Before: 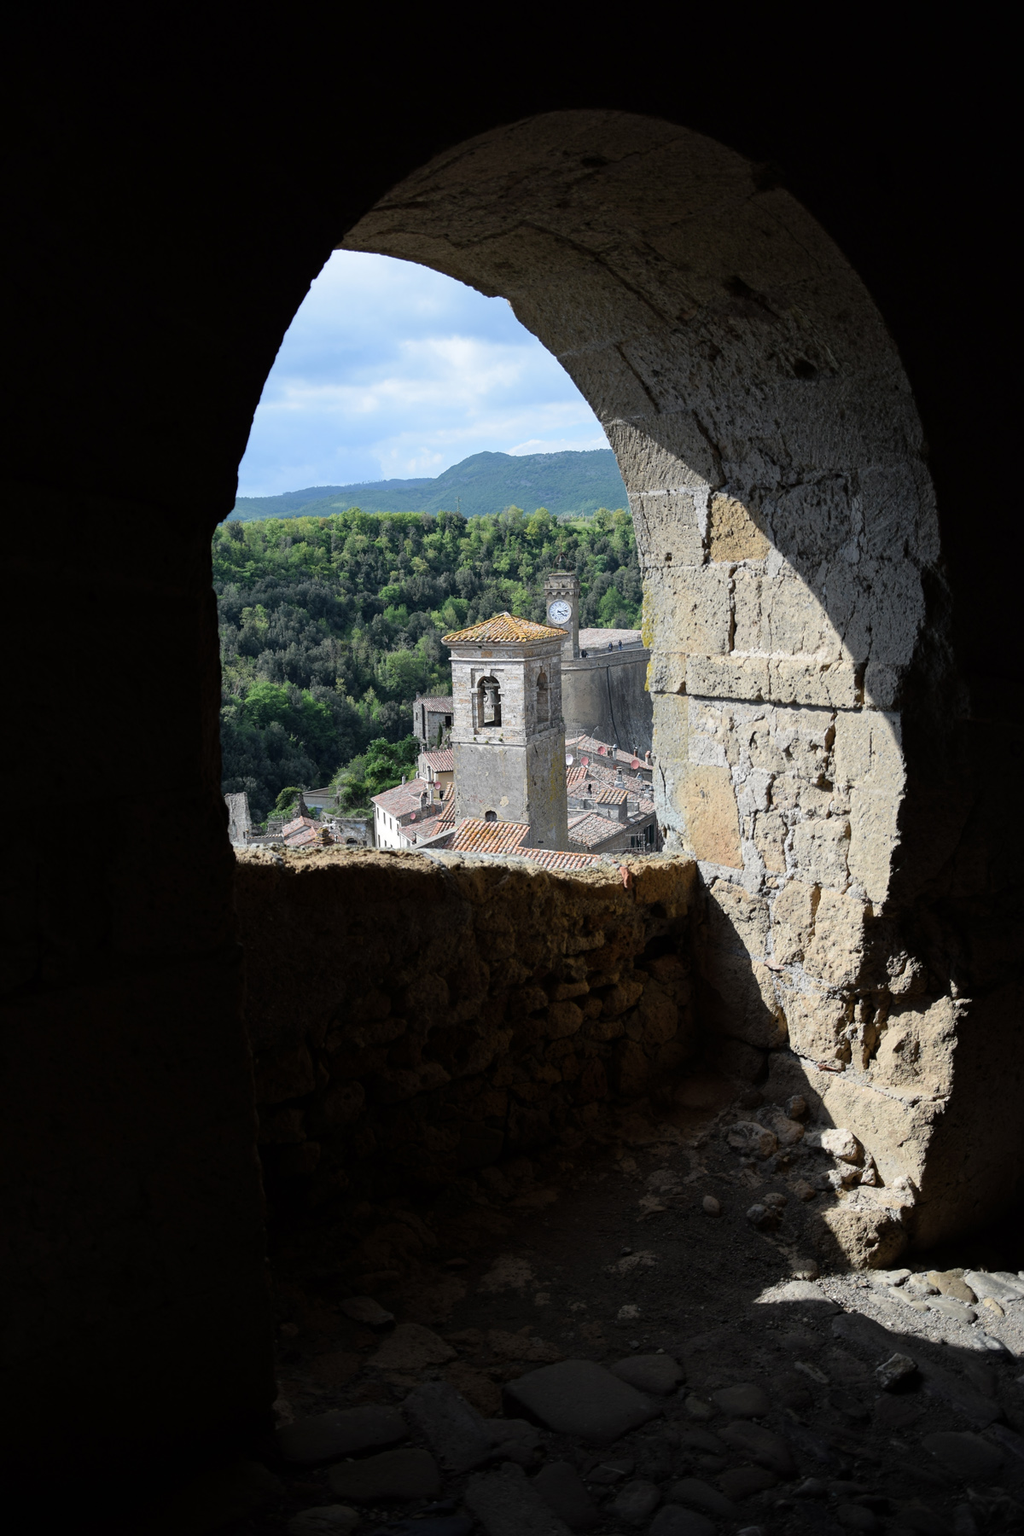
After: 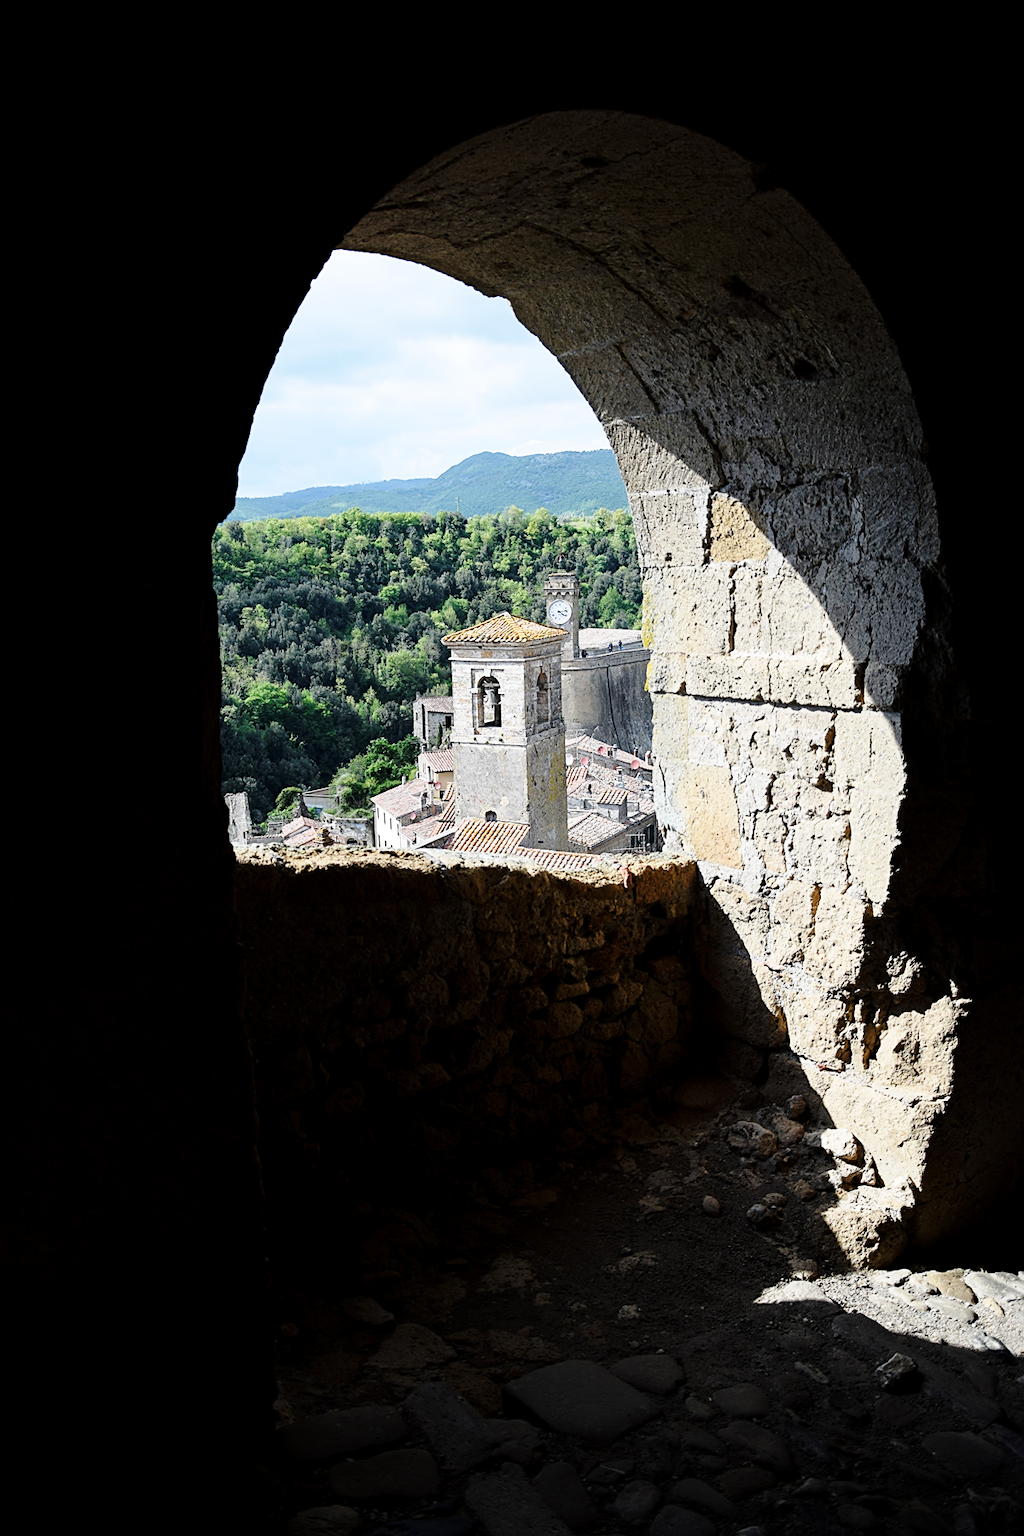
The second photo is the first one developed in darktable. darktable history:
sharpen: on, module defaults
exposure: black level correction 0.002, compensate highlight preservation false
base curve: curves: ch0 [(0, 0) (0.028, 0.03) (0.121, 0.232) (0.46, 0.748) (0.859, 0.968) (1, 1)], preserve colors none
